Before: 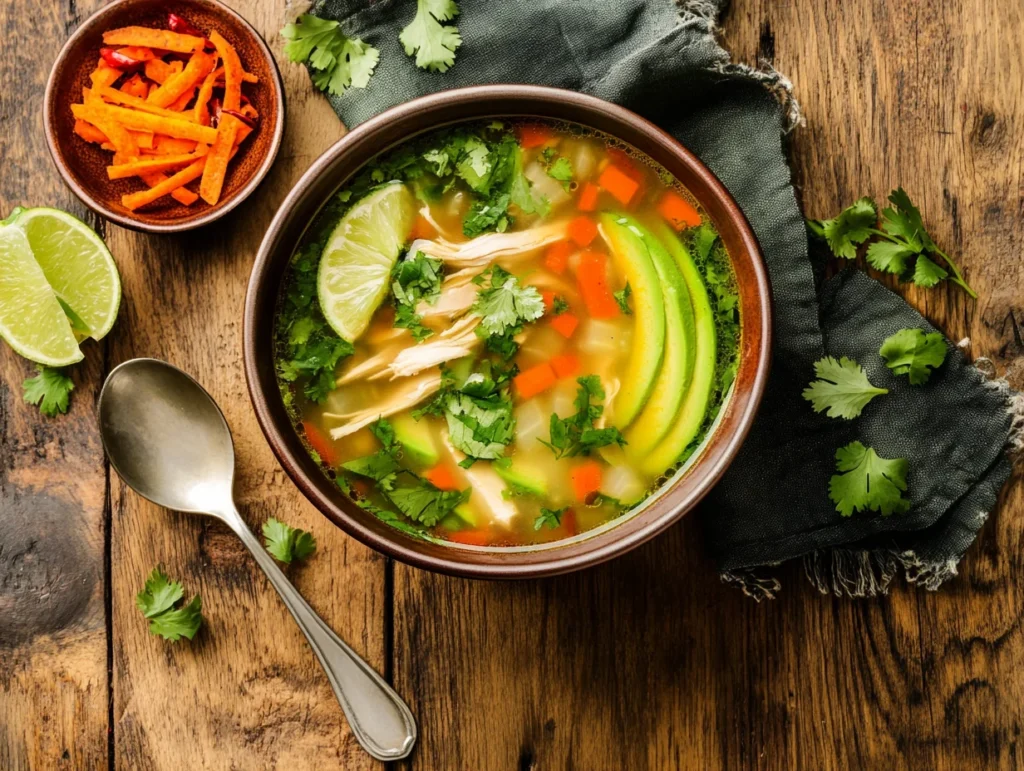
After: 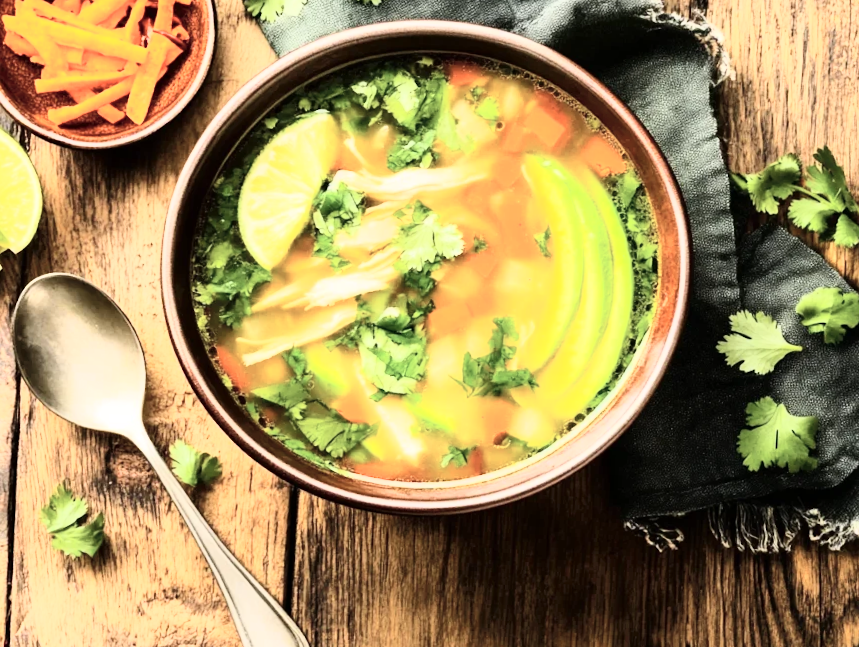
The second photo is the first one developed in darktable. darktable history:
tone curve: curves: ch0 [(0, 0) (0.003, 0.003) (0.011, 0.011) (0.025, 0.026) (0.044, 0.045) (0.069, 0.087) (0.1, 0.141) (0.136, 0.202) (0.177, 0.271) (0.224, 0.357) (0.277, 0.461) (0.335, 0.583) (0.399, 0.685) (0.468, 0.782) (0.543, 0.867) (0.623, 0.927) (0.709, 0.96) (0.801, 0.975) (0.898, 0.987) (1, 1)], color space Lab, independent channels, preserve colors none
crop and rotate: angle -3.27°, left 5.211%, top 5.211%, right 4.607%, bottom 4.607%
